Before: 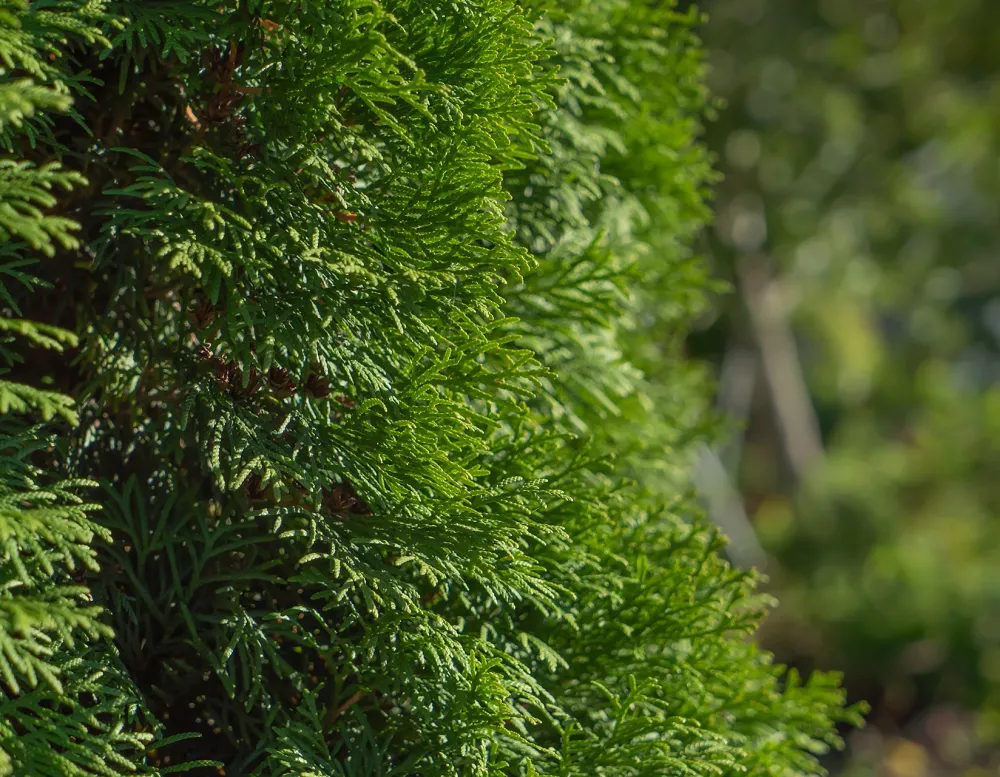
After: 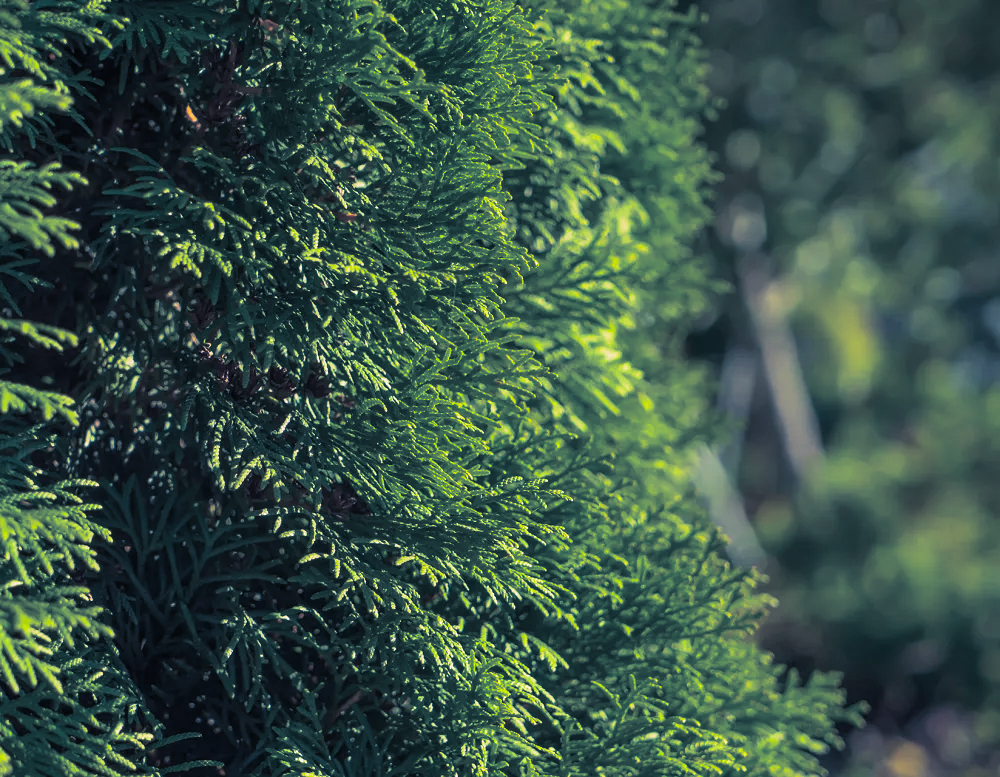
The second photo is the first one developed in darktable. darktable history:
split-toning: shadows › hue 226.8°, shadows › saturation 0.56, highlights › hue 28.8°, balance -40, compress 0%
exposure: exposure 0.566 EV, compensate highlight preservation false
color balance rgb: linear chroma grading › global chroma 15%, perceptual saturation grading › global saturation 30%
